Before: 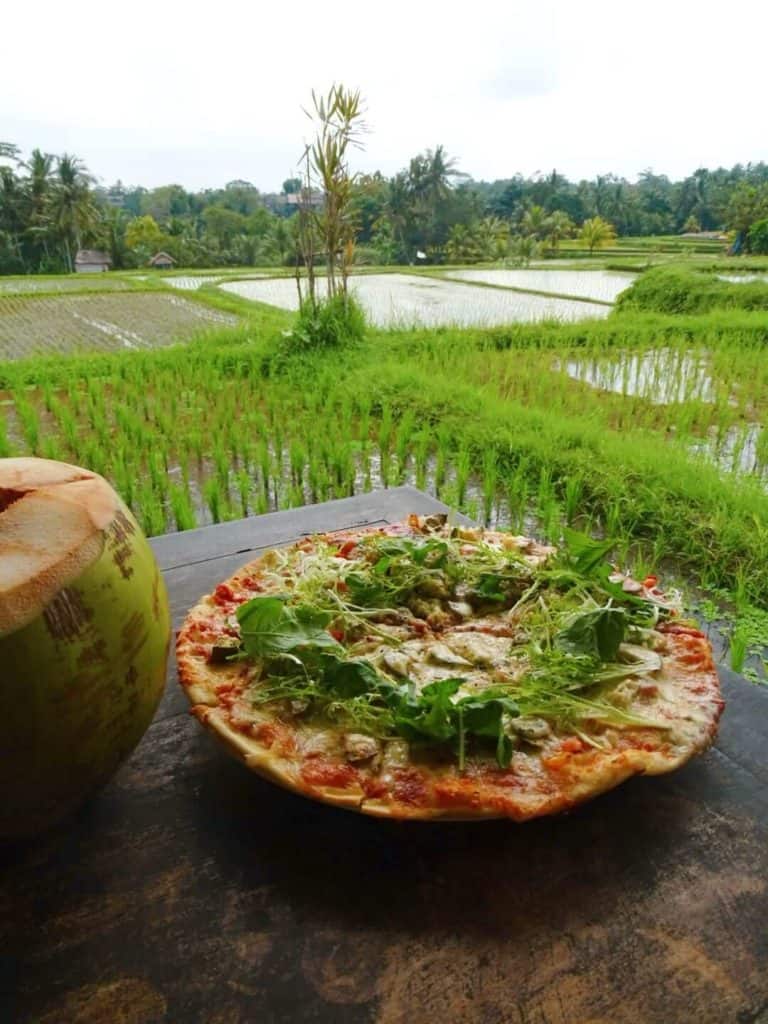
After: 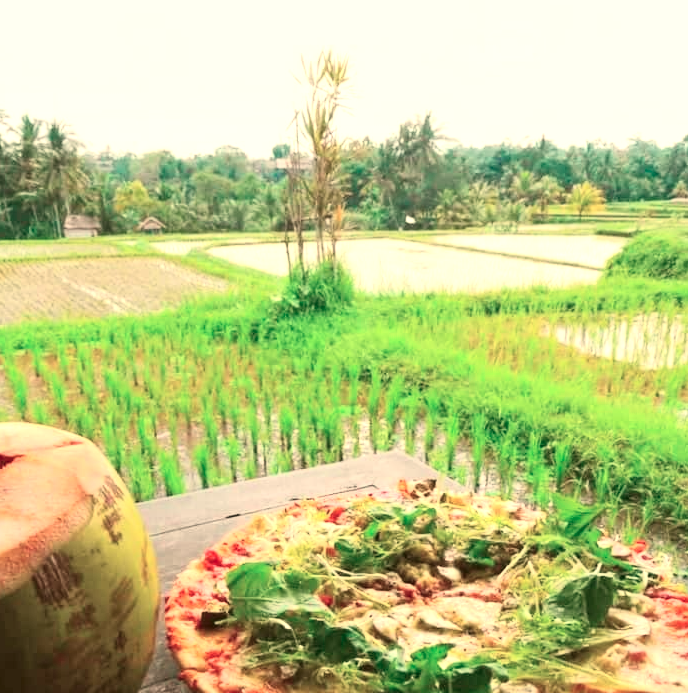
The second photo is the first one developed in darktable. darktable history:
tone curve: curves: ch0 [(0, 0.039) (0.104, 0.094) (0.285, 0.301) (0.689, 0.764) (0.89, 0.926) (0.994, 0.971)]; ch1 [(0, 0) (0.337, 0.249) (0.437, 0.411) (0.485, 0.487) (0.515, 0.514) (0.566, 0.563) (0.641, 0.655) (1, 1)]; ch2 [(0, 0) (0.314, 0.301) (0.421, 0.411) (0.502, 0.505) (0.528, 0.54) (0.557, 0.555) (0.612, 0.583) (0.722, 0.67) (1, 1)], color space Lab, independent channels, preserve colors none
exposure: black level correction 0, exposure 0.9 EV, compensate highlight preservation false
white balance: red 1.138, green 0.996, blue 0.812
crop: left 1.509%, top 3.452%, right 7.696%, bottom 28.452%
